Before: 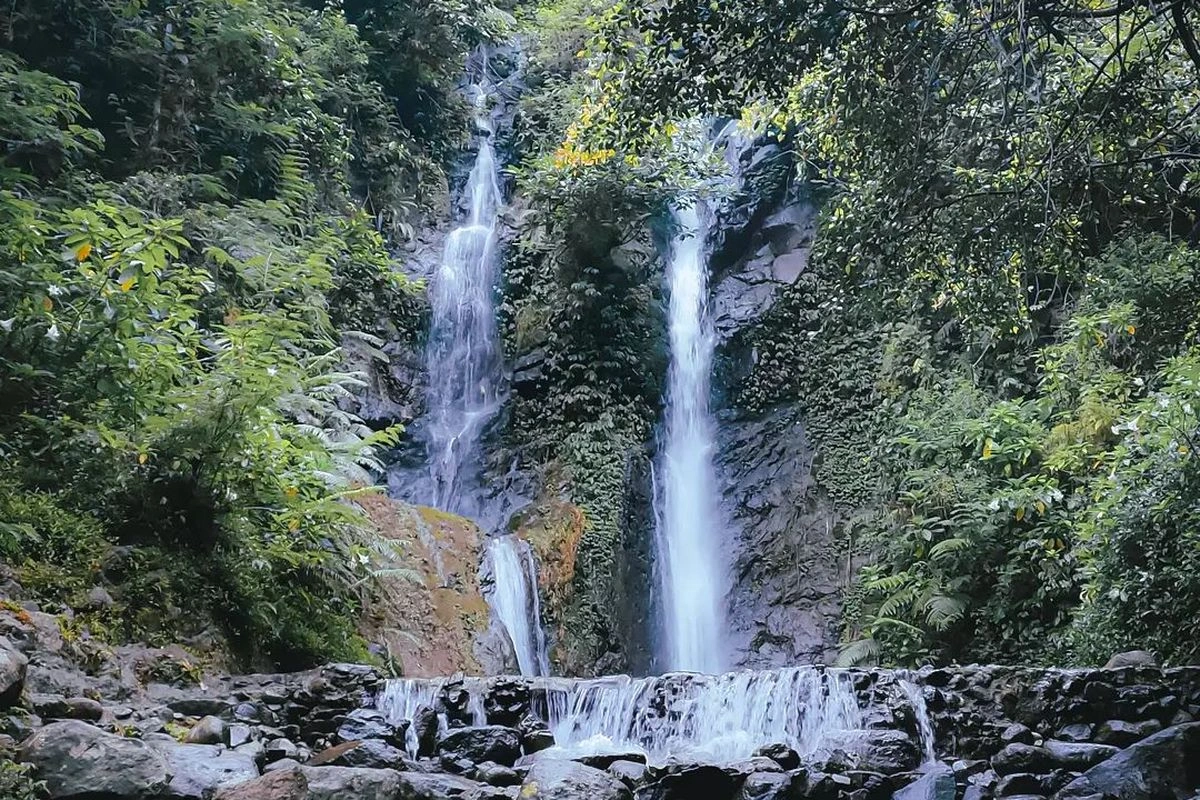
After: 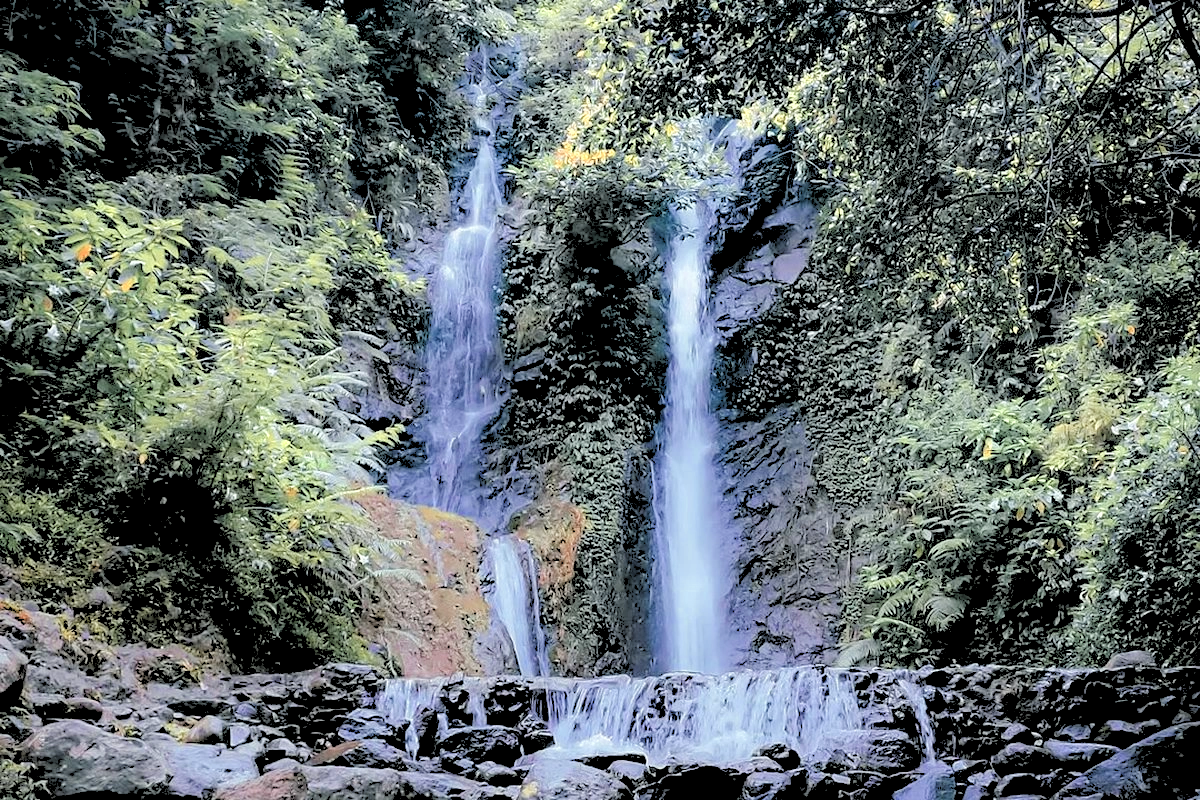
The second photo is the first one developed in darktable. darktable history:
rgb levels: levels [[0.027, 0.429, 0.996], [0, 0.5, 1], [0, 0.5, 1]]
color zones: curves: ch0 [(0, 0.473) (0.001, 0.473) (0.226, 0.548) (0.4, 0.589) (0.525, 0.54) (0.728, 0.403) (0.999, 0.473) (1, 0.473)]; ch1 [(0, 0.619) (0.001, 0.619) (0.234, 0.388) (0.4, 0.372) (0.528, 0.422) (0.732, 0.53) (0.999, 0.619) (1, 0.619)]; ch2 [(0, 0.547) (0.001, 0.547) (0.226, 0.45) (0.4, 0.525) (0.525, 0.585) (0.8, 0.511) (0.999, 0.547) (1, 0.547)]
